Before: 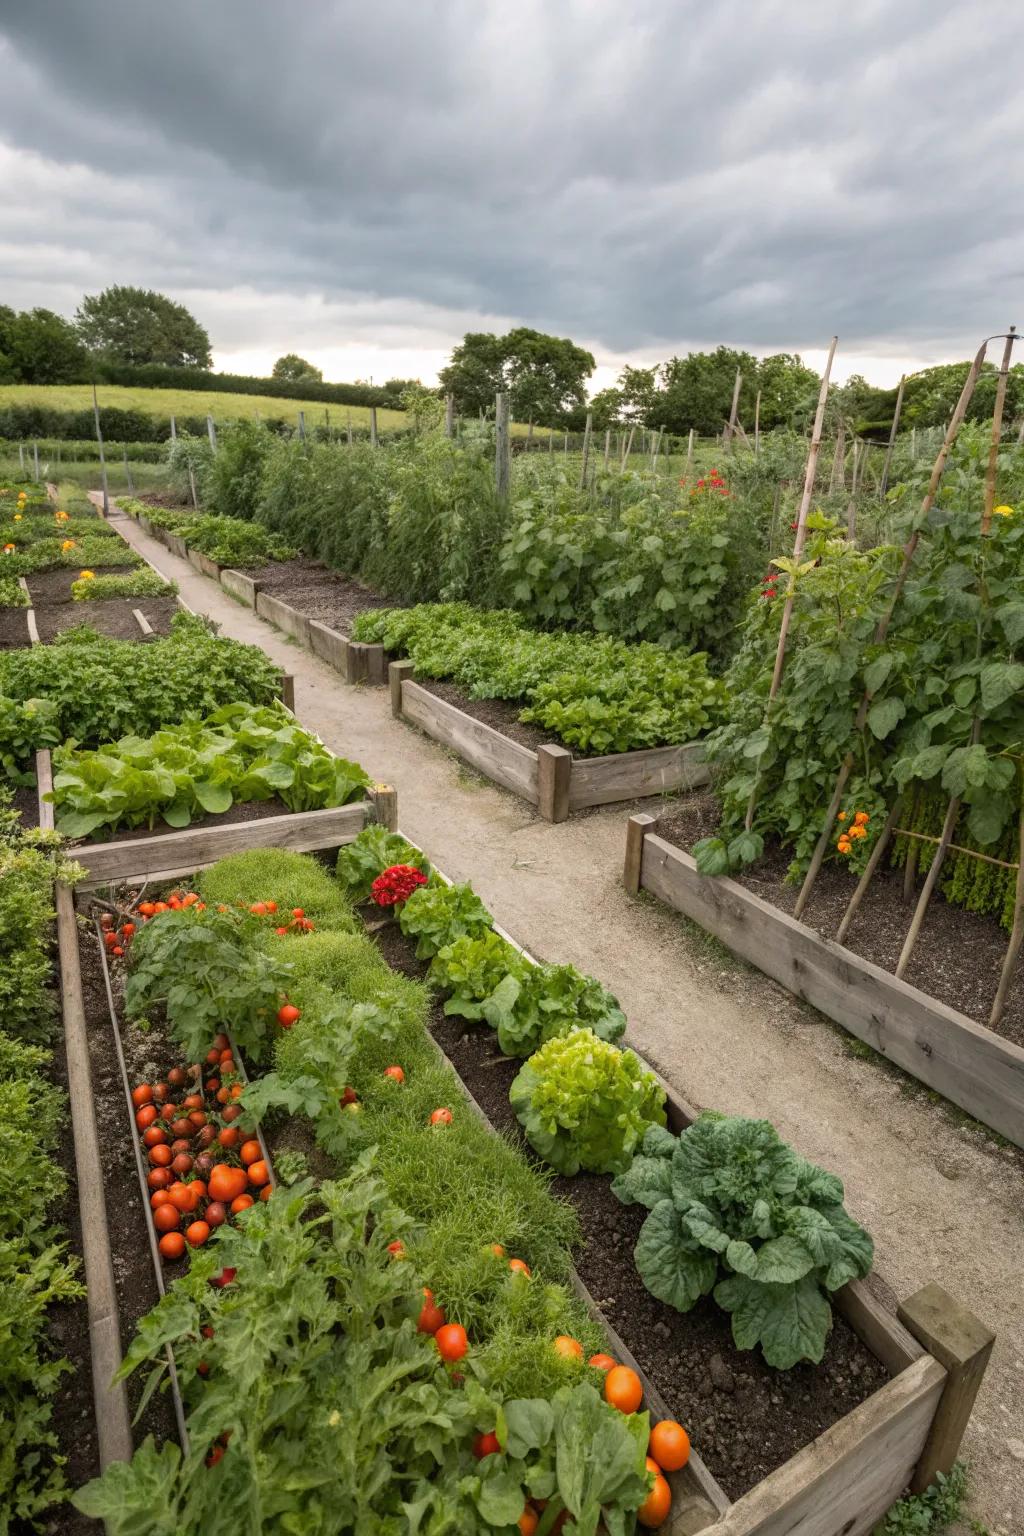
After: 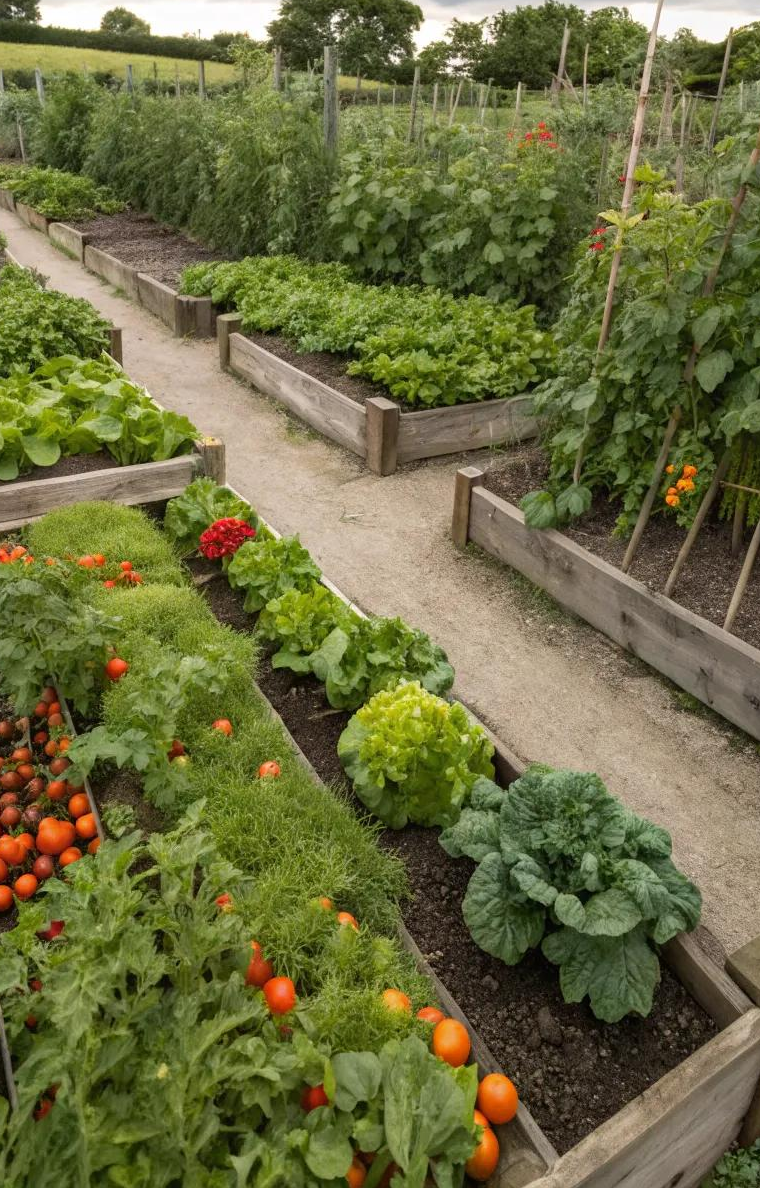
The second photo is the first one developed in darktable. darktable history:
crop: left 16.847%, top 22.593%, right 8.893%
